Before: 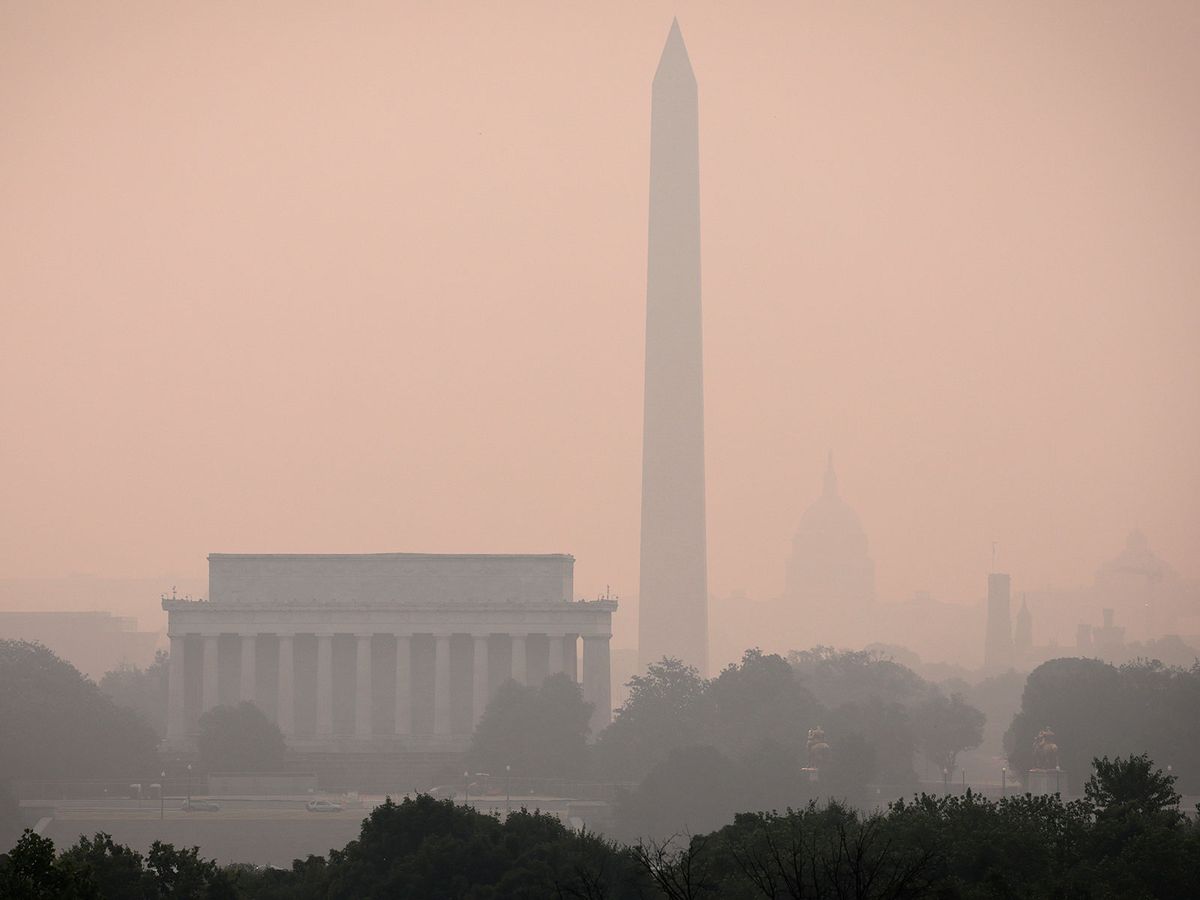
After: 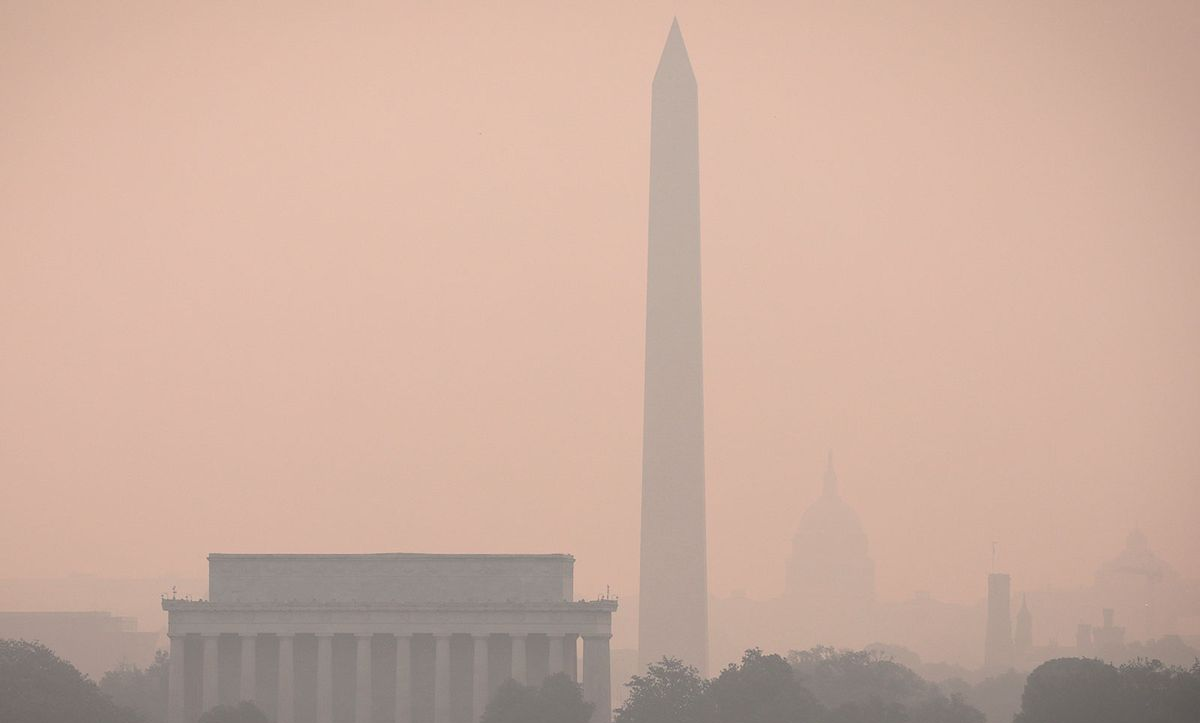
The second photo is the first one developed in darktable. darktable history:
crop: bottom 19.644%
white balance: emerald 1
